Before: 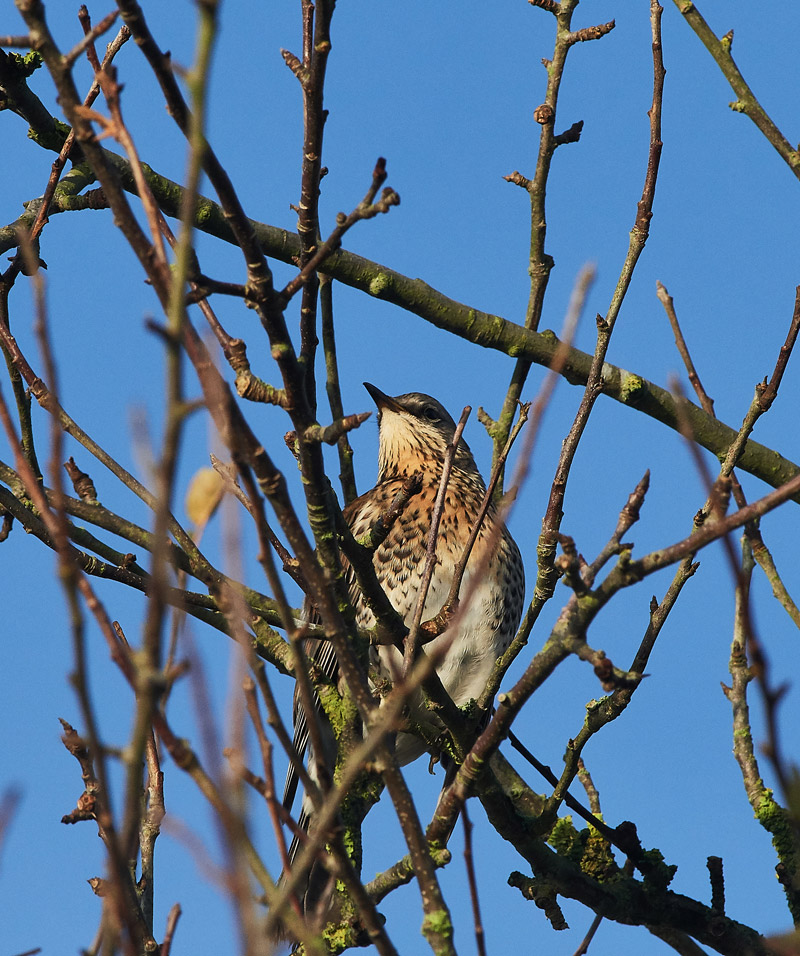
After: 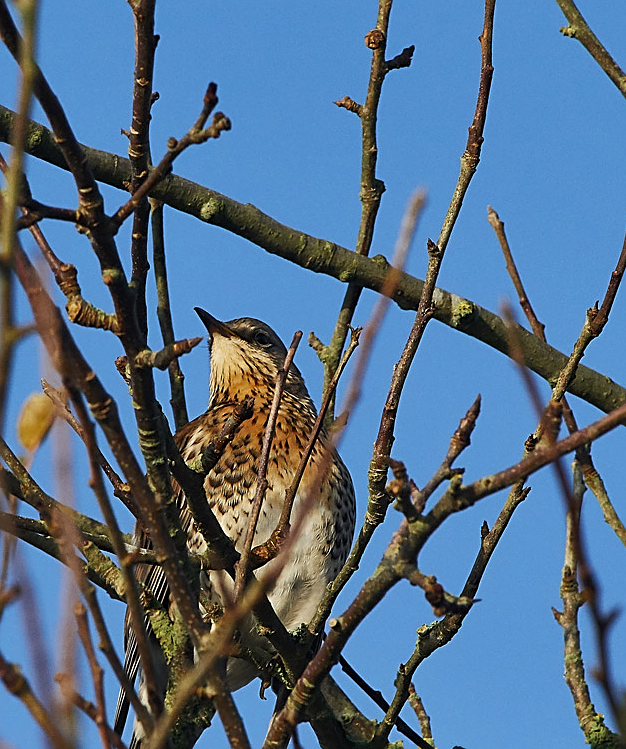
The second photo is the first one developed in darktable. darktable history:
crop and rotate: left 21.191%, top 8.001%, right 0.492%, bottom 13.616%
color zones: curves: ch0 [(0.11, 0.396) (0.195, 0.36) (0.25, 0.5) (0.303, 0.412) (0.357, 0.544) (0.75, 0.5) (0.967, 0.328)]; ch1 [(0, 0.468) (0.112, 0.512) (0.202, 0.6) (0.25, 0.5) (0.307, 0.352) (0.357, 0.544) (0.75, 0.5) (0.963, 0.524)]
sharpen: on, module defaults
